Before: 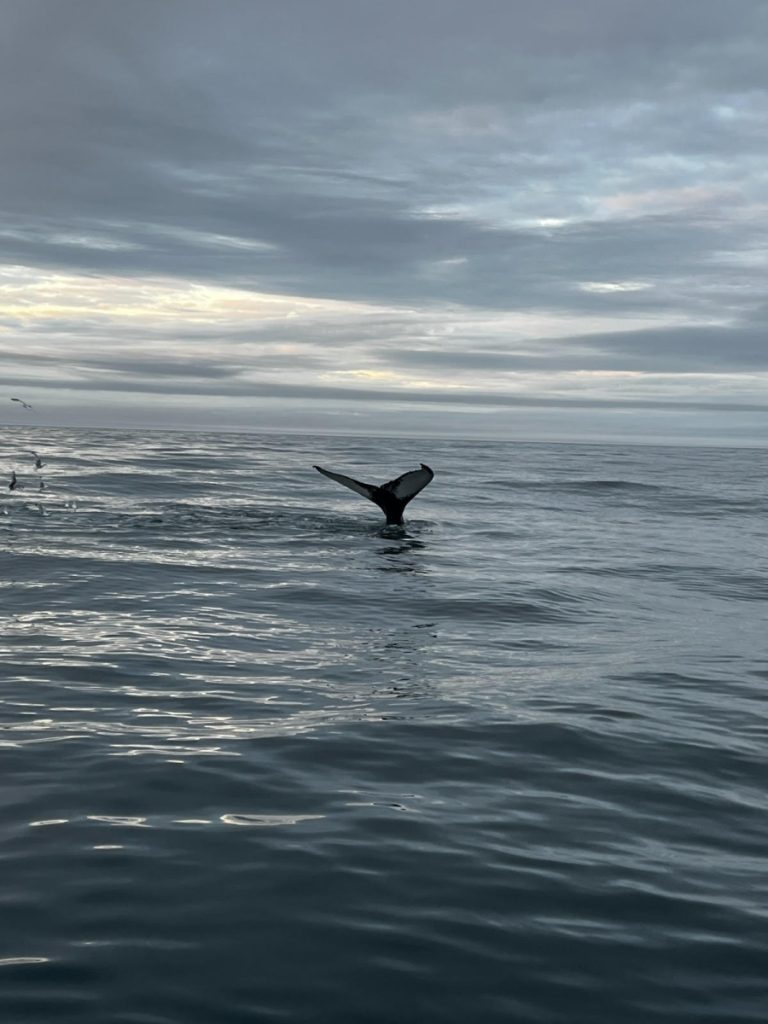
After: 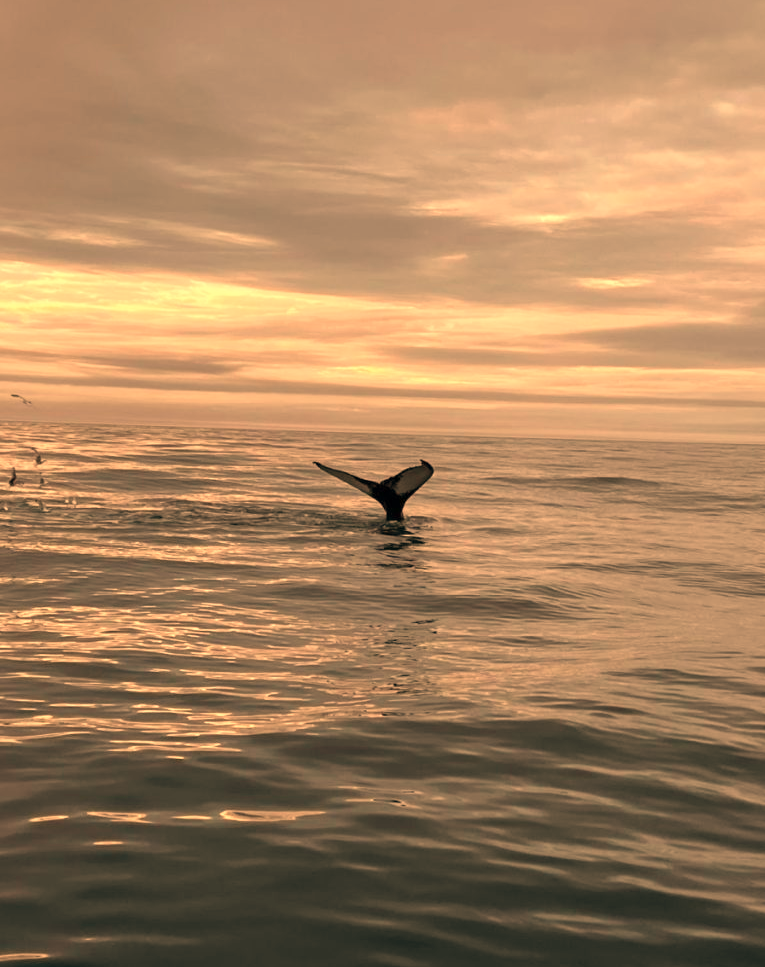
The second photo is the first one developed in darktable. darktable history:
white balance: red 1.467, blue 0.684
levels: levels [0, 0.478, 1]
crop: top 0.448%, right 0.264%, bottom 5.045%
